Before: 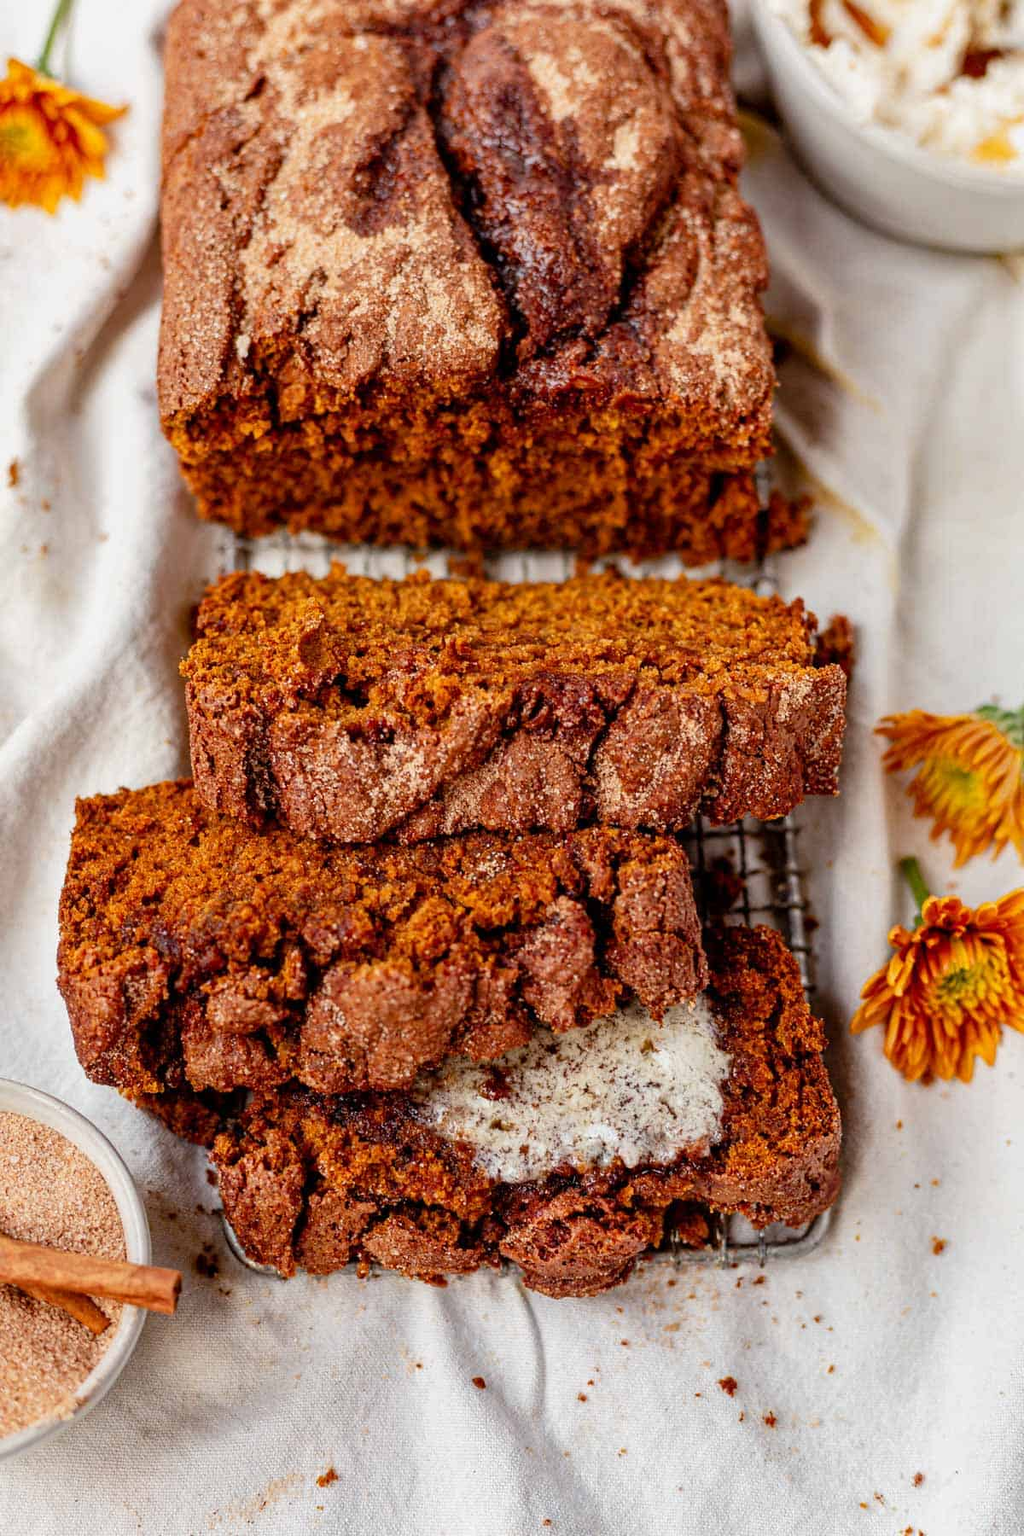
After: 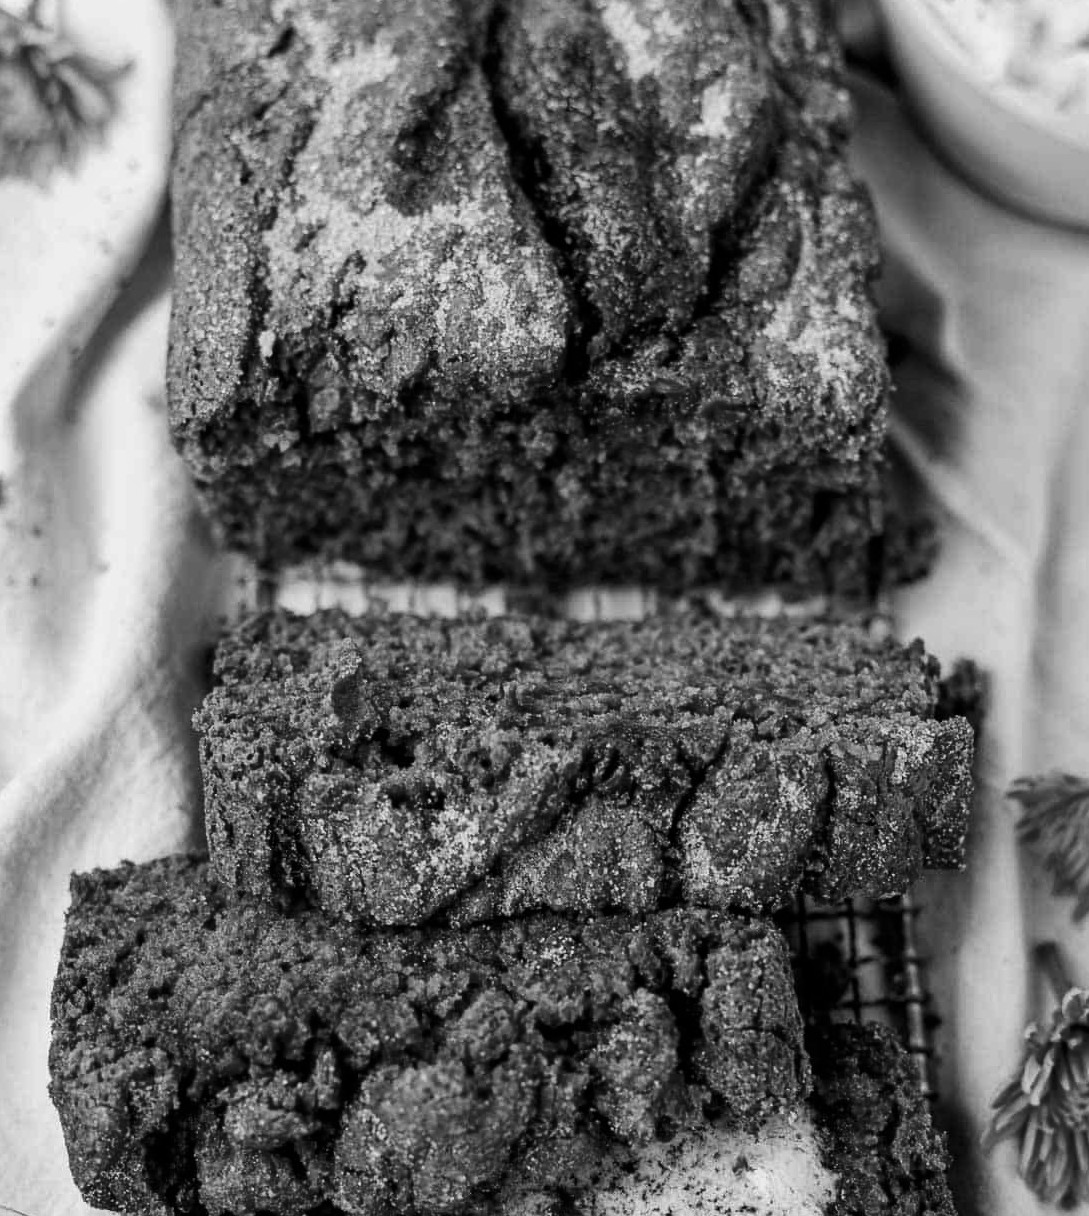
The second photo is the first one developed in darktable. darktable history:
monochrome: a -6.99, b 35.61, size 1.4
crop: left 1.509%, top 3.452%, right 7.696%, bottom 28.452%
contrast brightness saturation: contrast 0.12, brightness -0.12, saturation 0.2
